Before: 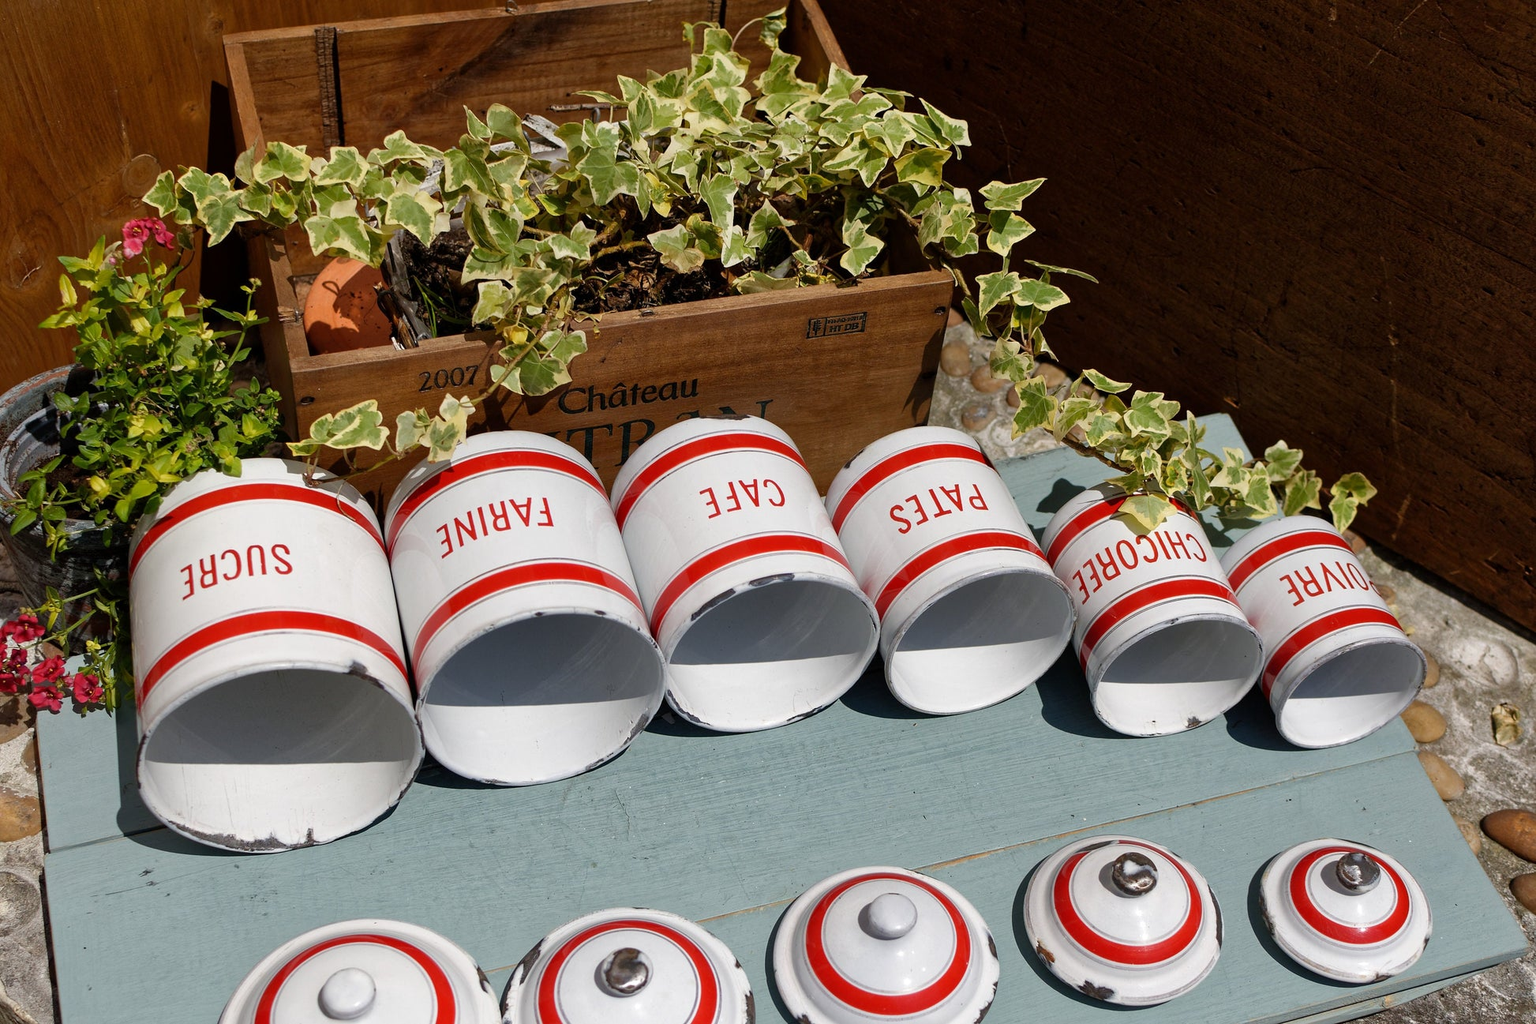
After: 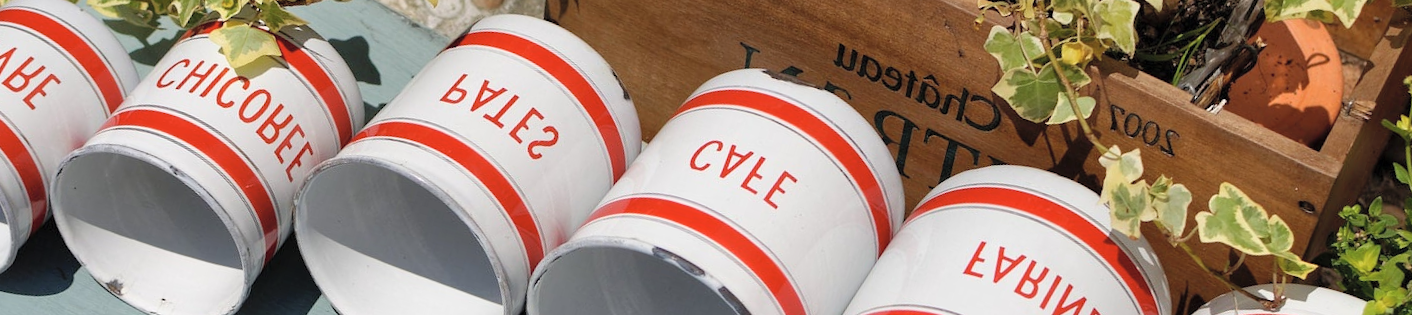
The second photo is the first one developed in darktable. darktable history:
contrast brightness saturation: brightness 0.15
crop and rotate: angle 16.12°, top 30.835%, bottom 35.653%
